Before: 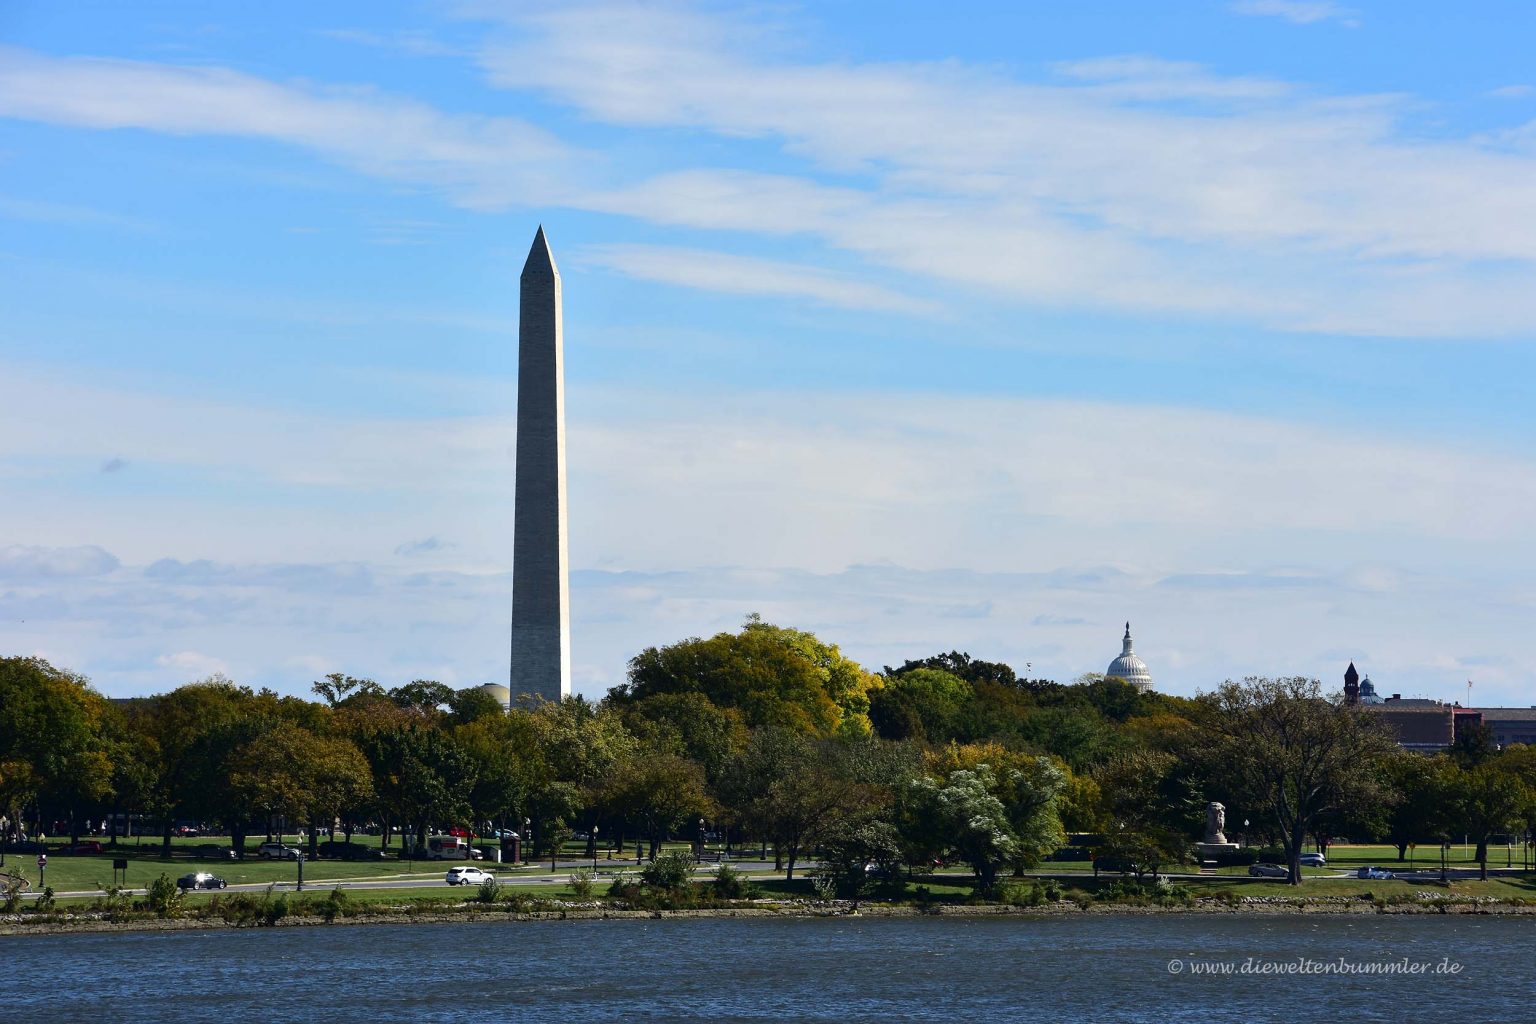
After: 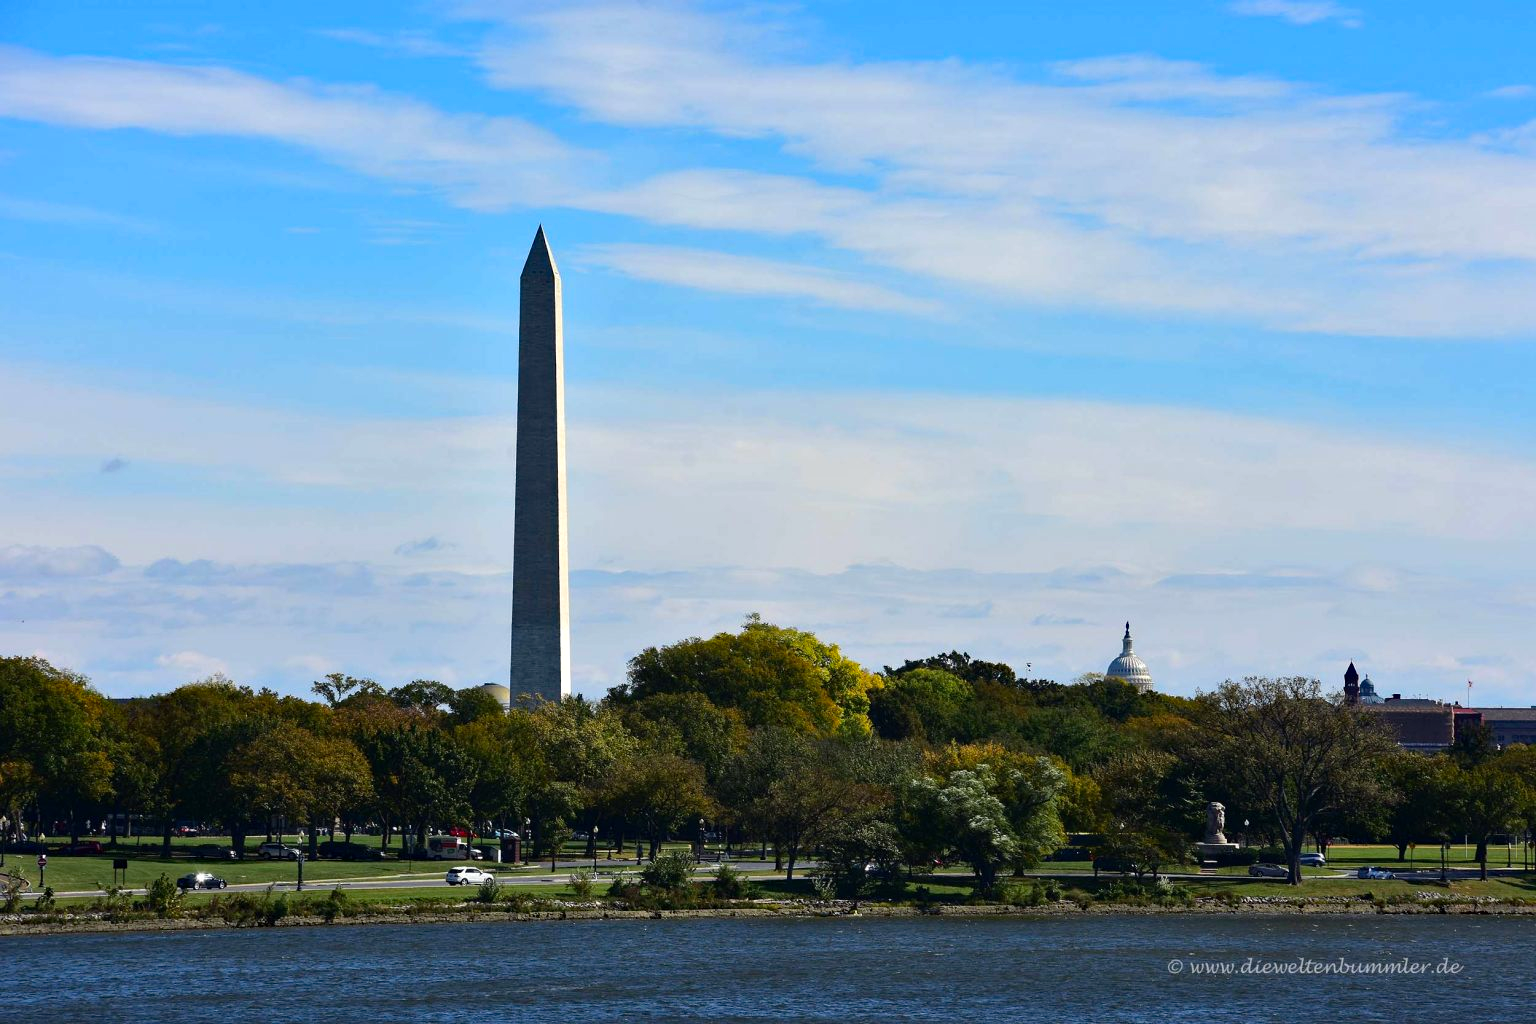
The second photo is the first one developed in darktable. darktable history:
haze removal: strength 0.302, distance 0.25, compatibility mode true, adaptive false
contrast brightness saturation: saturation 0.098
